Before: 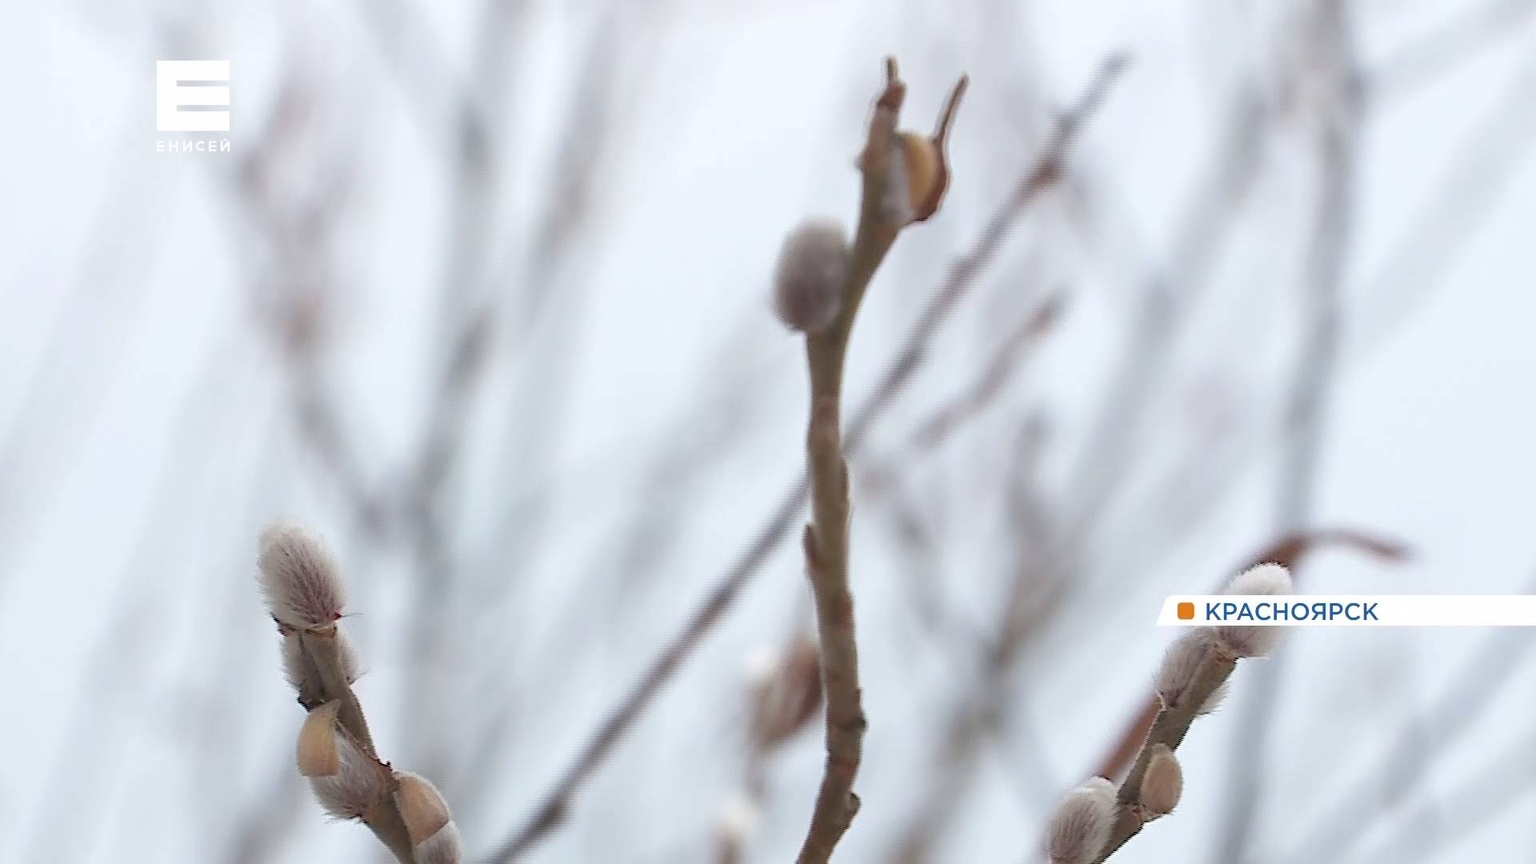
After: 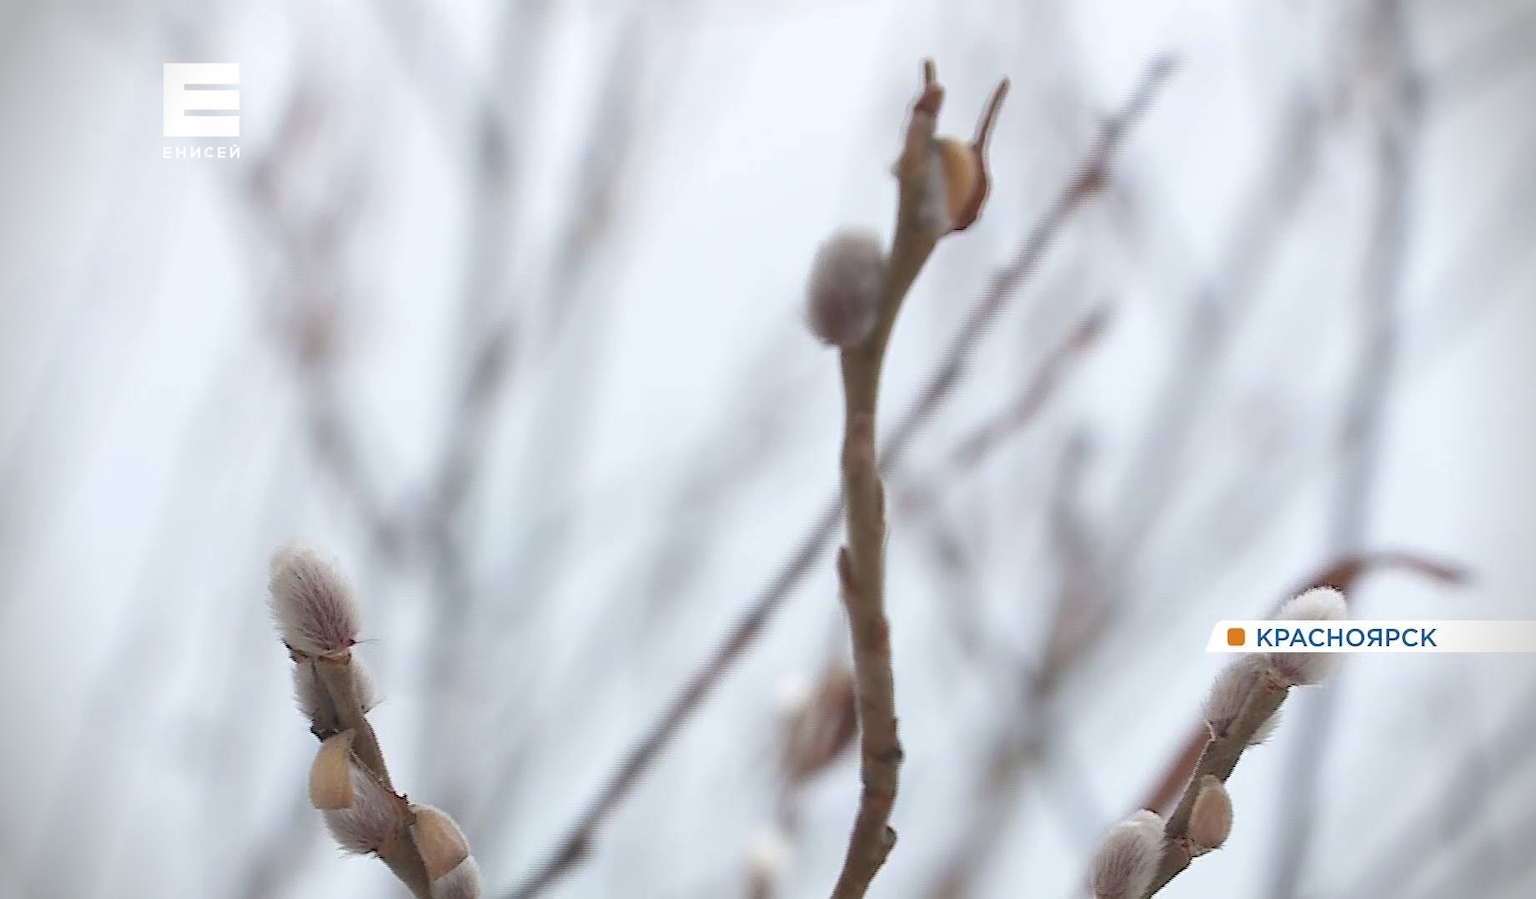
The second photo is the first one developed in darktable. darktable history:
vignetting: fall-off start 88.02%, fall-off radius 24.14%
crop: right 4.053%, bottom 0.022%
